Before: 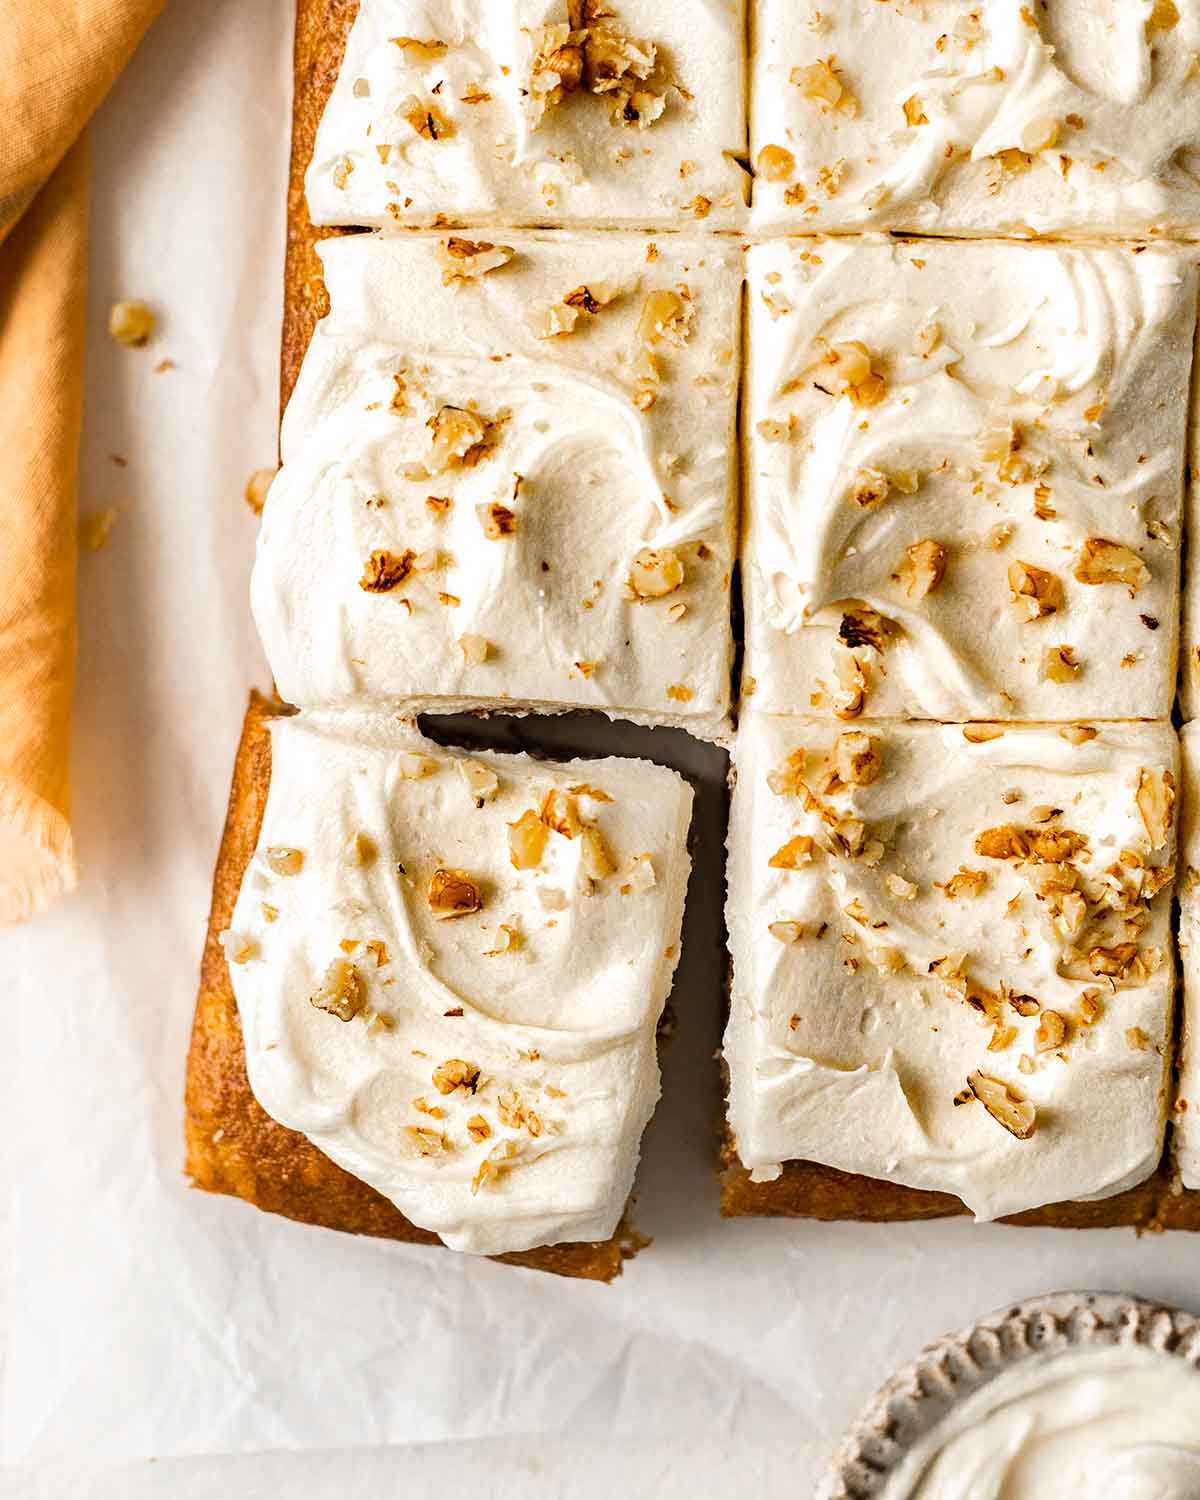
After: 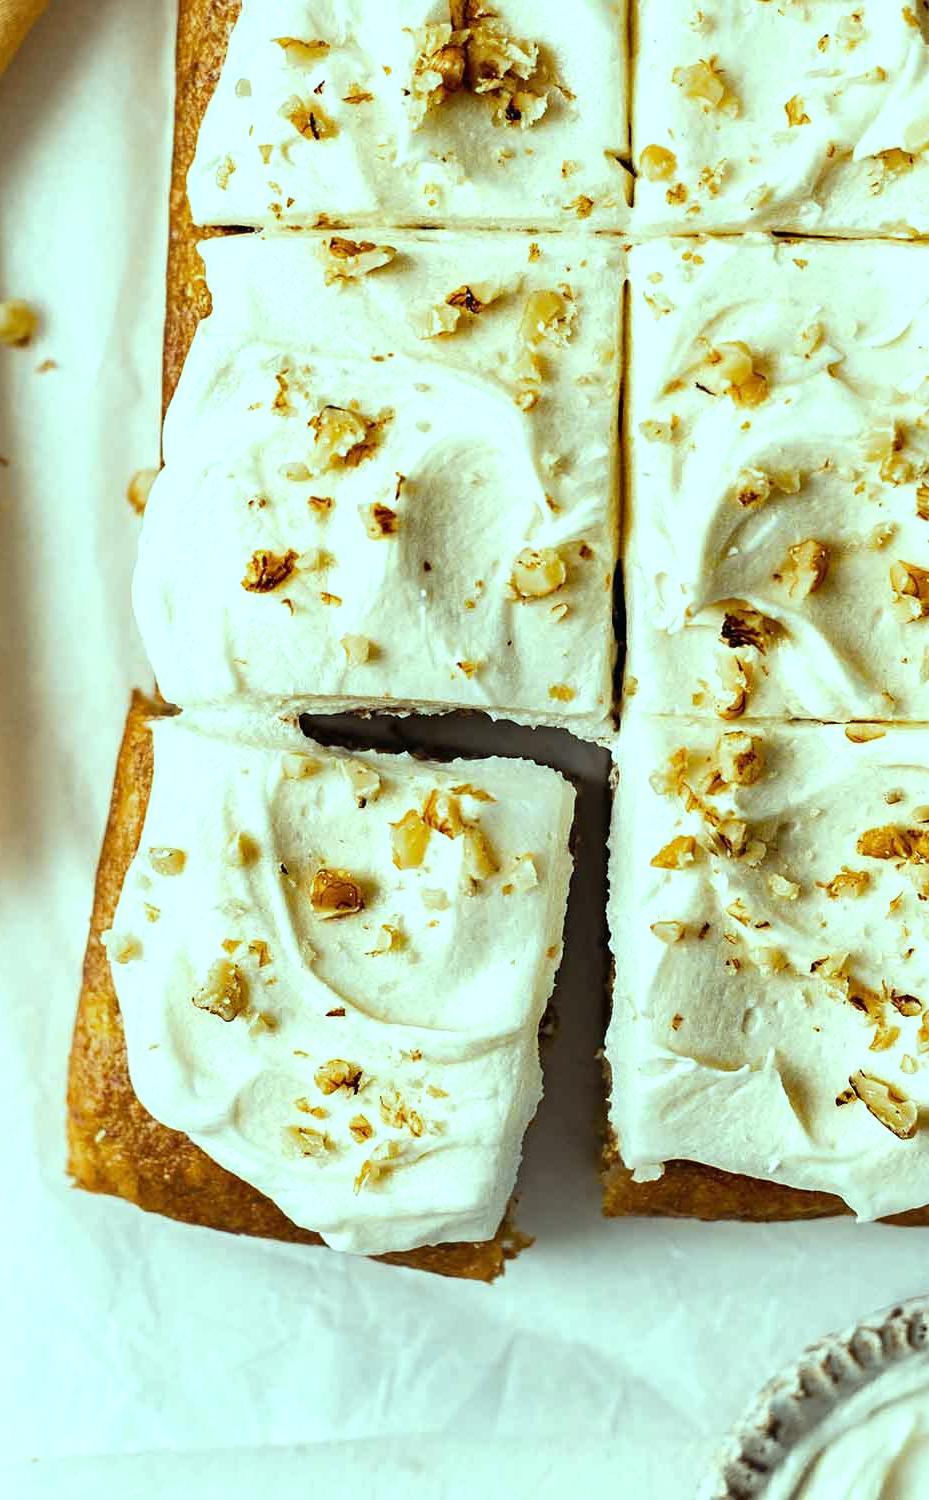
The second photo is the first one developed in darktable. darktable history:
crop: left 9.88%, right 12.664%
color balance: mode lift, gamma, gain (sRGB), lift [0.997, 0.979, 1.021, 1.011], gamma [1, 1.084, 0.916, 0.998], gain [1, 0.87, 1.13, 1.101], contrast 4.55%, contrast fulcrum 38.24%, output saturation 104.09%
